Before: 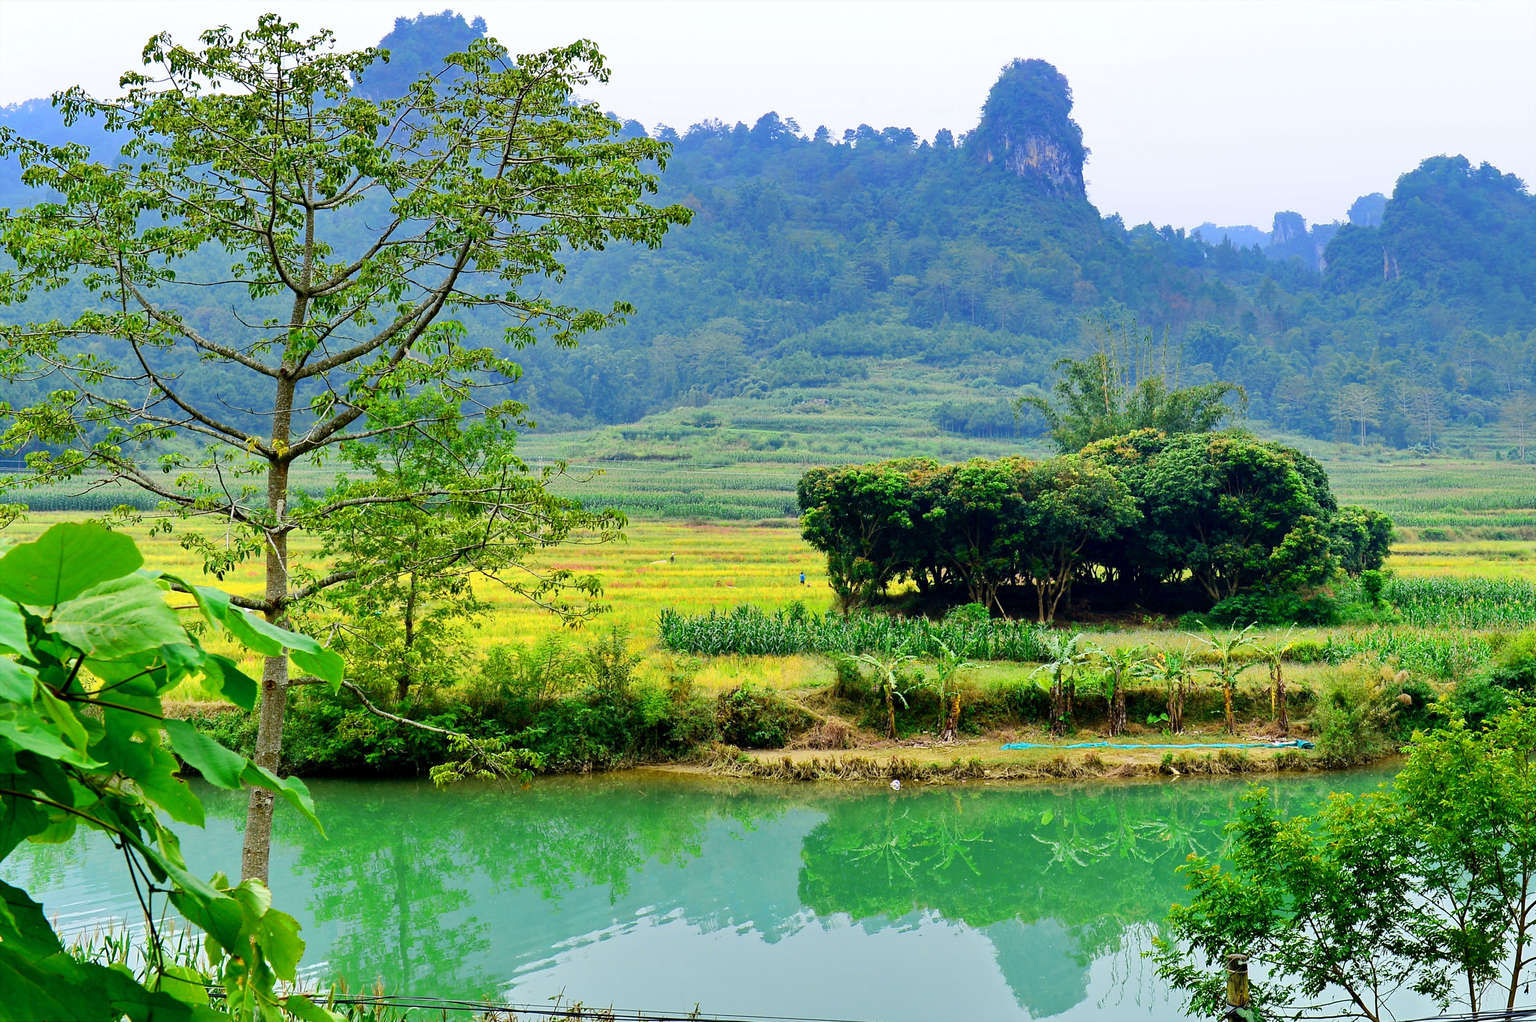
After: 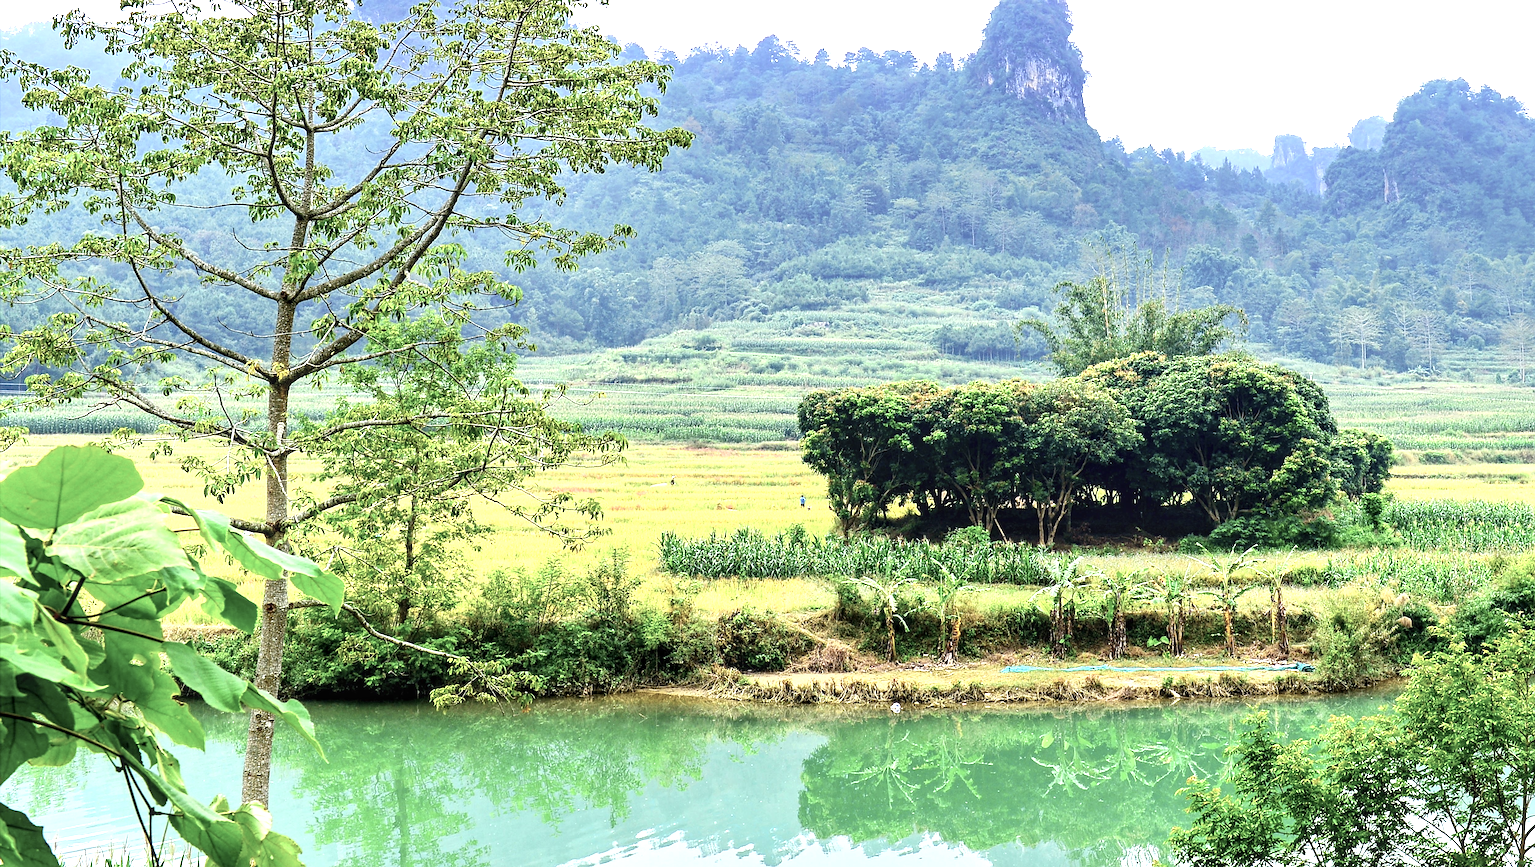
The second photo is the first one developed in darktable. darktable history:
crop: top 7.588%, bottom 7.558%
contrast brightness saturation: contrast 0.102, saturation -0.374
exposure: exposure 1.001 EV, compensate highlight preservation false
sharpen: on, module defaults
local contrast: on, module defaults
